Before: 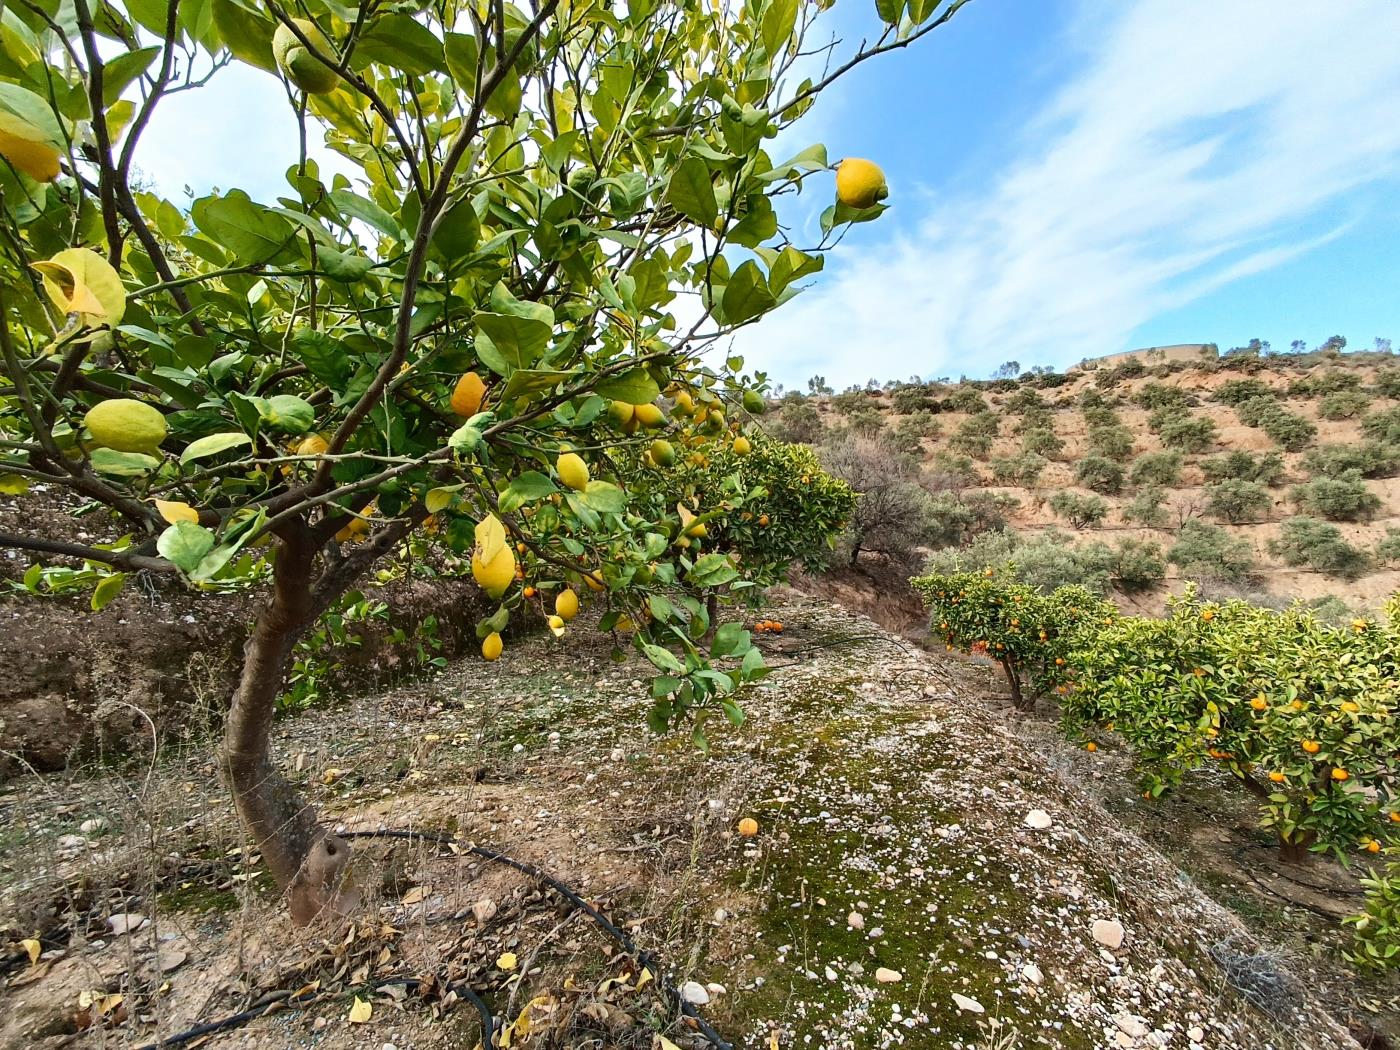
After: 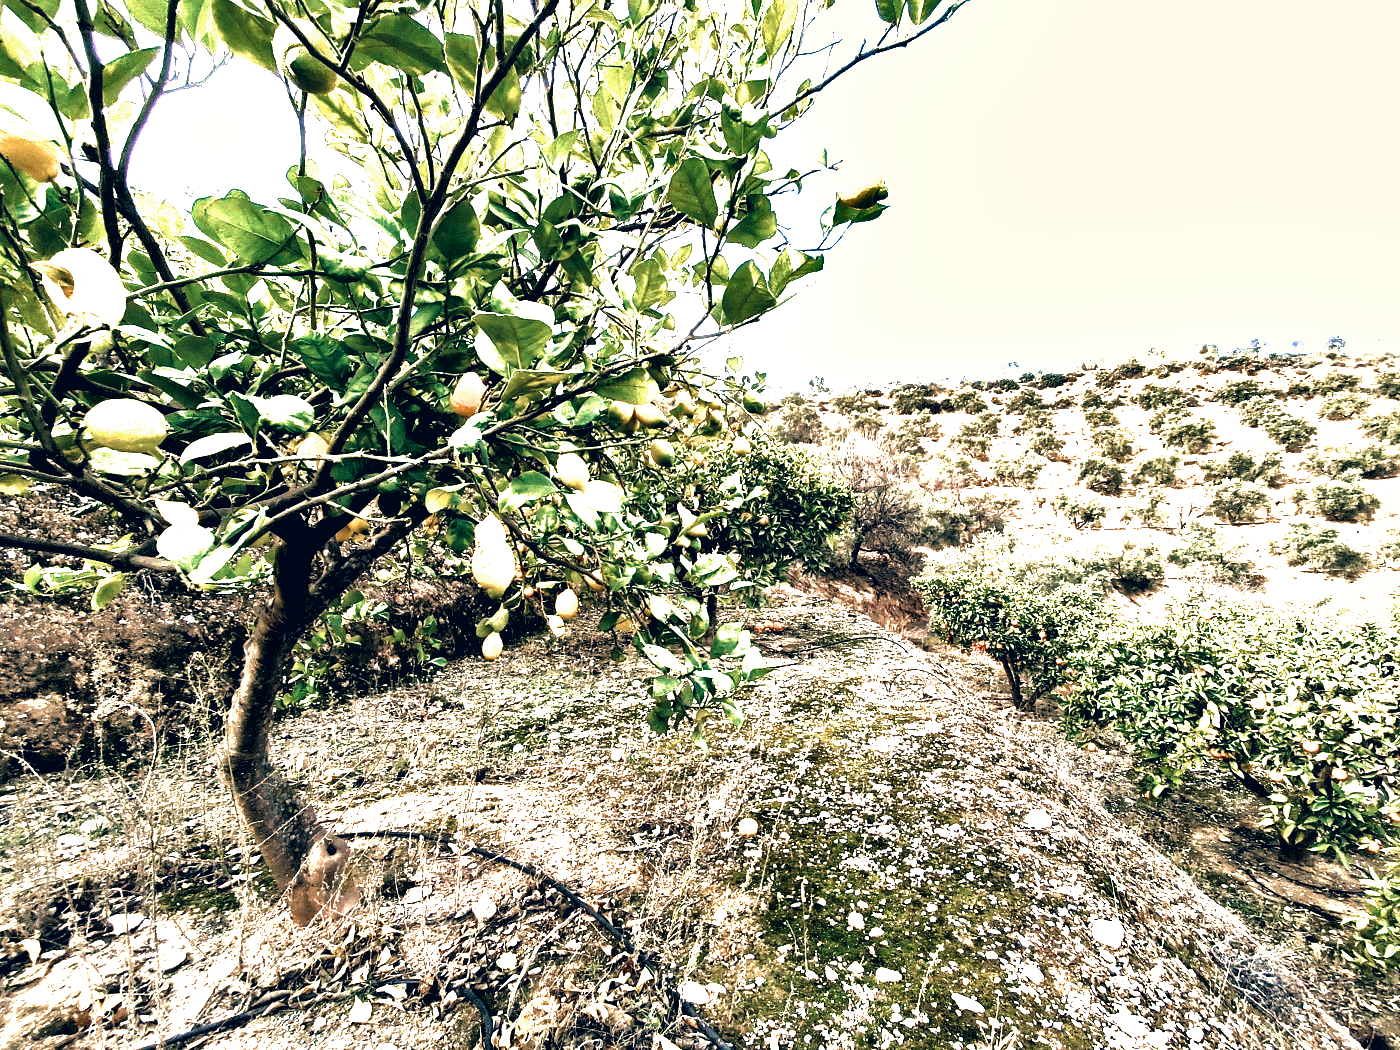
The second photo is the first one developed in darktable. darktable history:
color correction: highlights a* 10.34, highlights b* 13.91, shadows a* -9.92, shadows b* -15.11
tone equalizer: edges refinement/feathering 500, mask exposure compensation -1.57 EV, preserve details no
filmic rgb: black relative exposure -8.27 EV, white relative exposure 2.23 EV, hardness 7.09, latitude 86.33%, contrast 1.682, highlights saturation mix -3.69%, shadows ↔ highlights balance -2.69%, color science v6 (2022)
exposure: black level correction 0, exposure 1.103 EV, compensate highlight preservation false
local contrast: mode bilateral grid, contrast 44, coarseness 69, detail 212%, midtone range 0.2
velvia: on, module defaults
shadows and highlights: radius 47.03, white point adjustment 6.69, compress 79.51%, soften with gaussian
color zones: curves: ch0 [(0, 0.5) (0.125, 0.4) (0.25, 0.5) (0.375, 0.4) (0.5, 0.4) (0.625, 0.6) (0.75, 0.6) (0.875, 0.5)]; ch1 [(0, 0.4) (0.125, 0.5) (0.25, 0.4) (0.375, 0.4) (0.5, 0.4) (0.625, 0.4) (0.75, 0.5) (0.875, 0.4)]; ch2 [(0, 0.6) (0.125, 0.5) (0.25, 0.5) (0.375, 0.6) (0.5, 0.6) (0.625, 0.5) (0.75, 0.5) (0.875, 0.5)]
